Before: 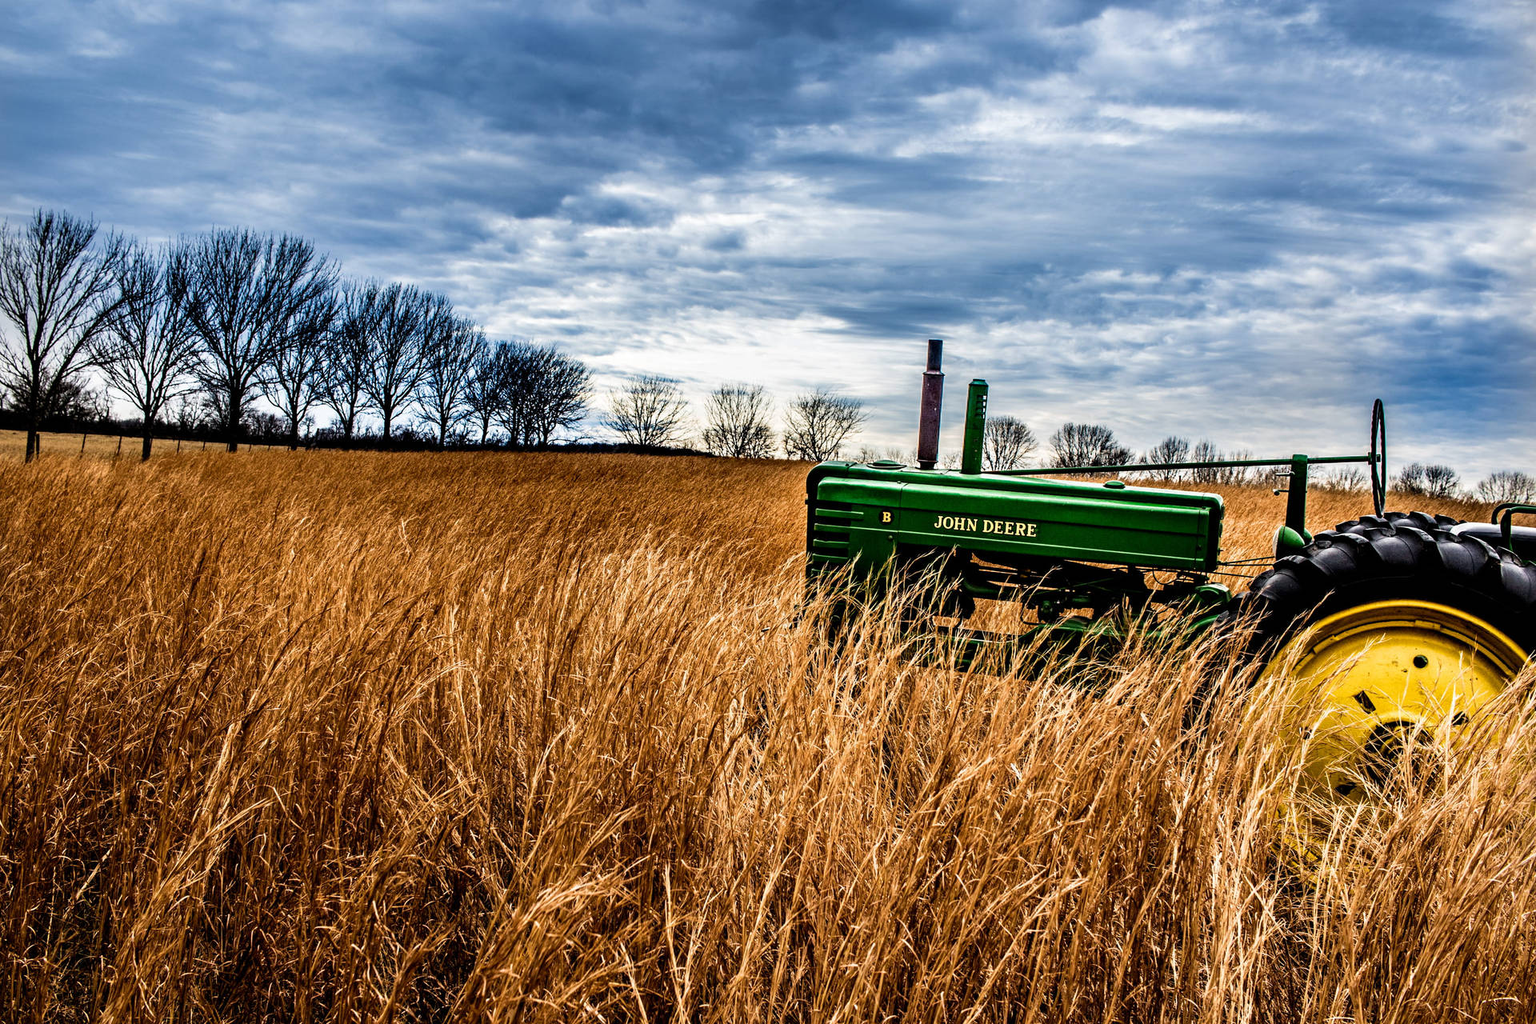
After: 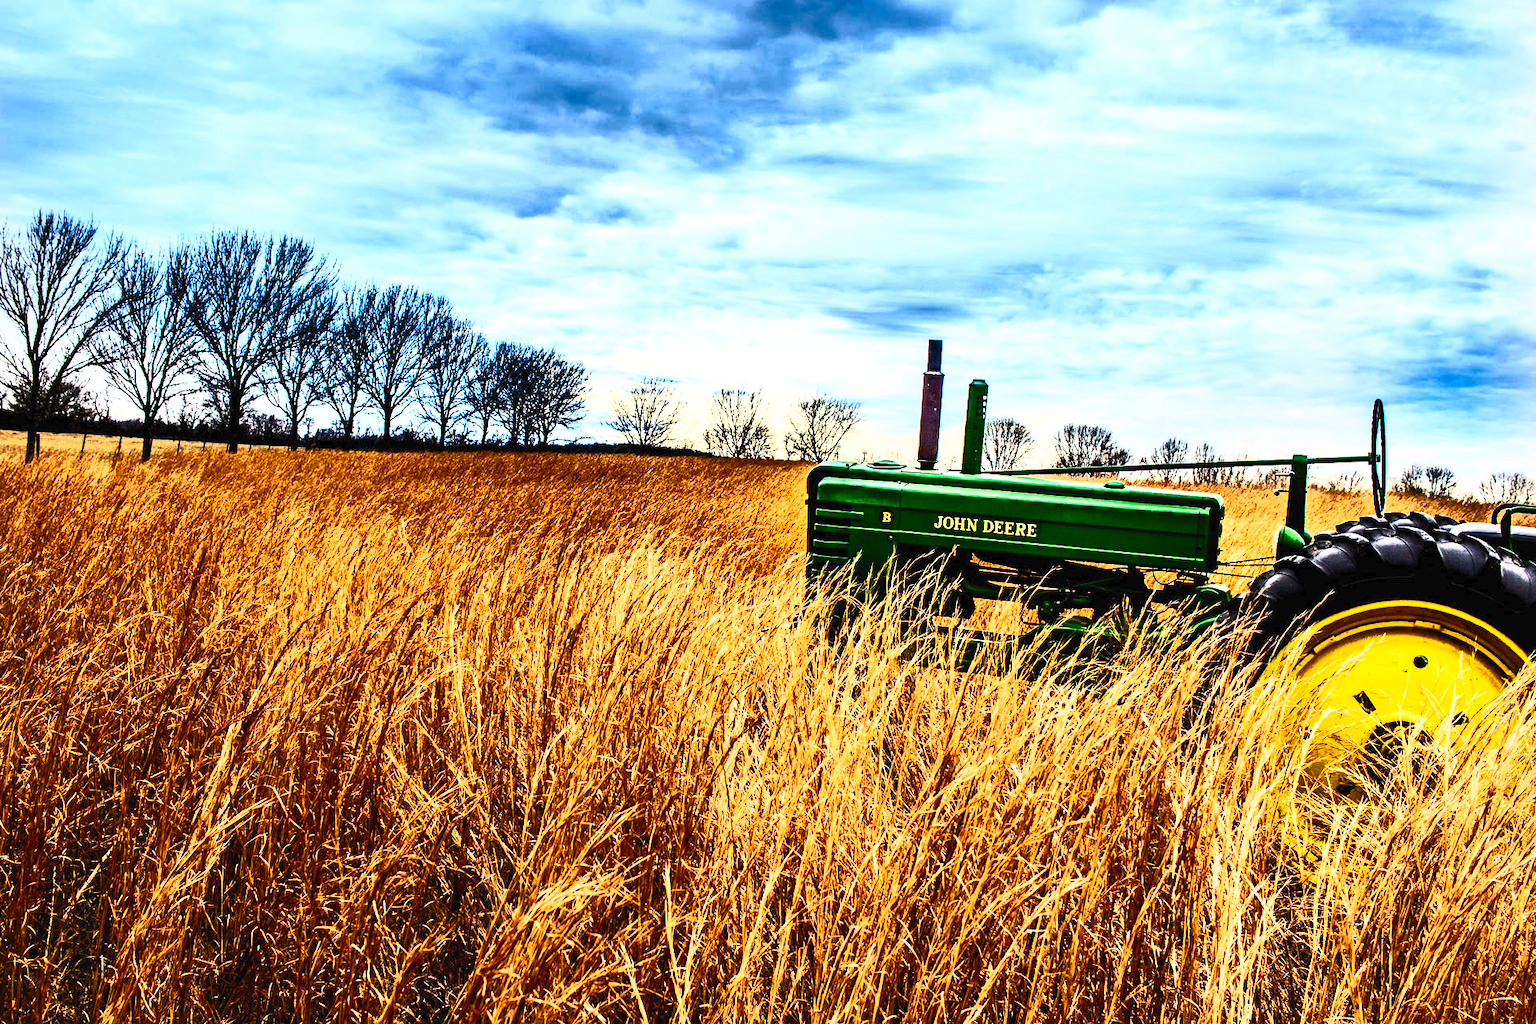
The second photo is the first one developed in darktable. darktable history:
contrast brightness saturation: contrast 0.822, brightness 0.603, saturation 0.601
tone equalizer: smoothing diameter 24.77%, edges refinement/feathering 14.85, preserve details guided filter
